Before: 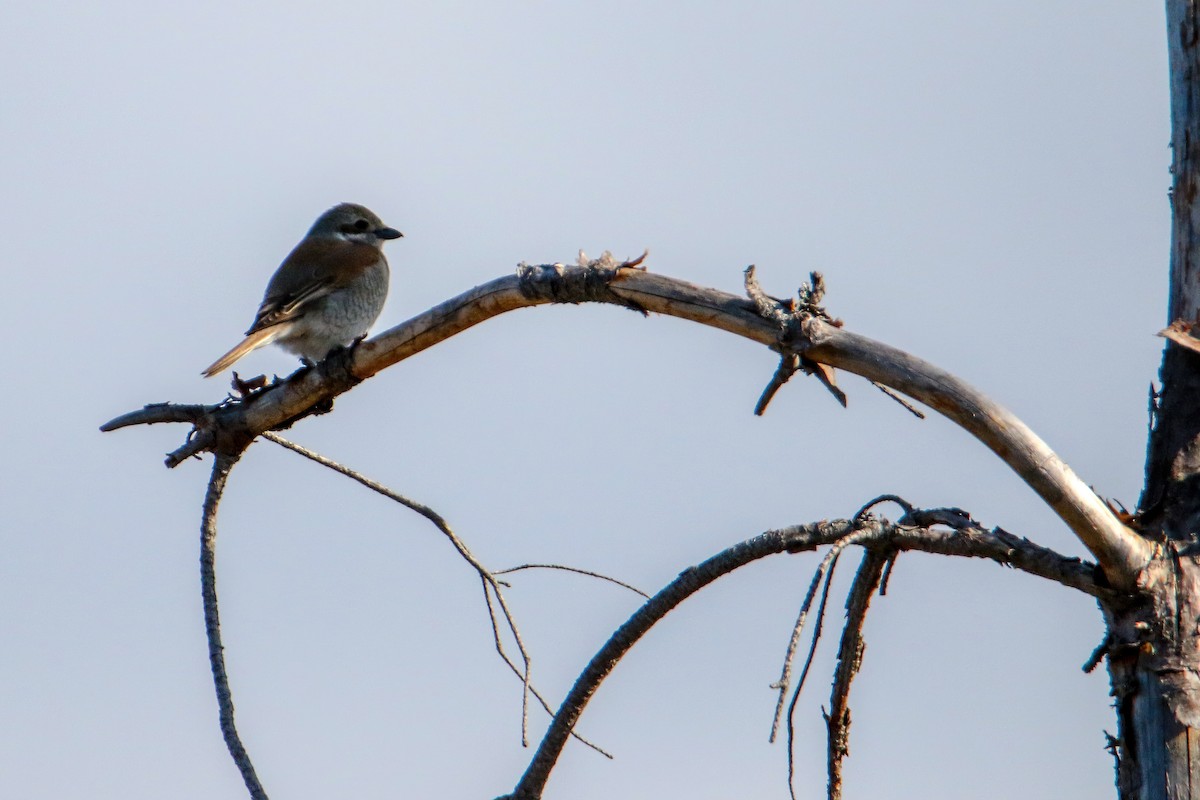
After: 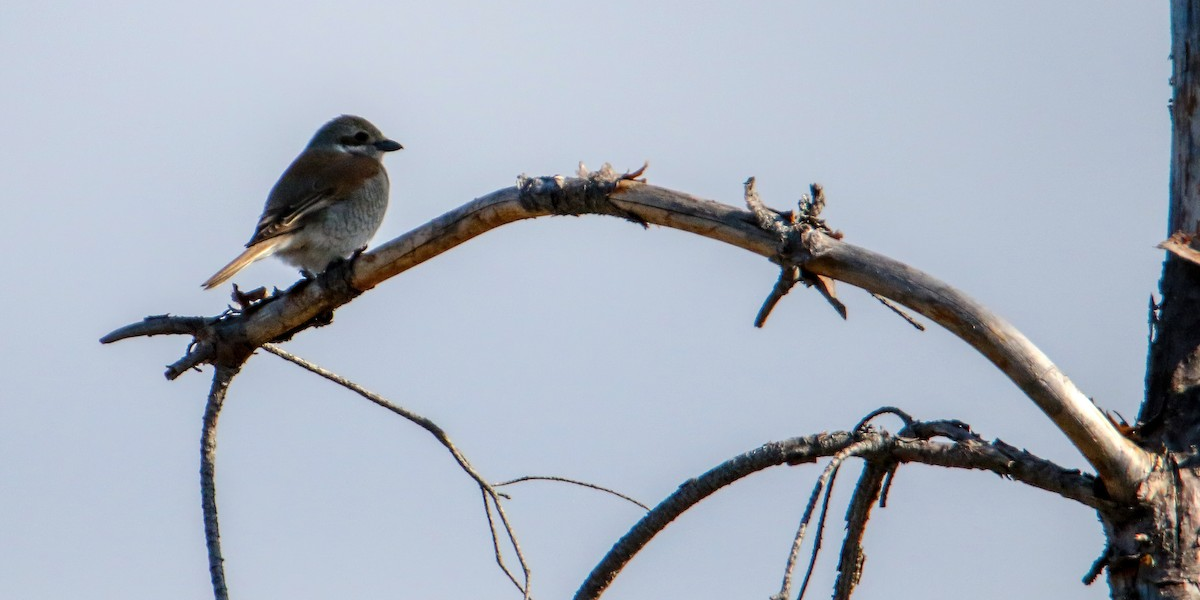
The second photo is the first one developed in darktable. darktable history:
crop: top 11.012%, bottom 13.951%
